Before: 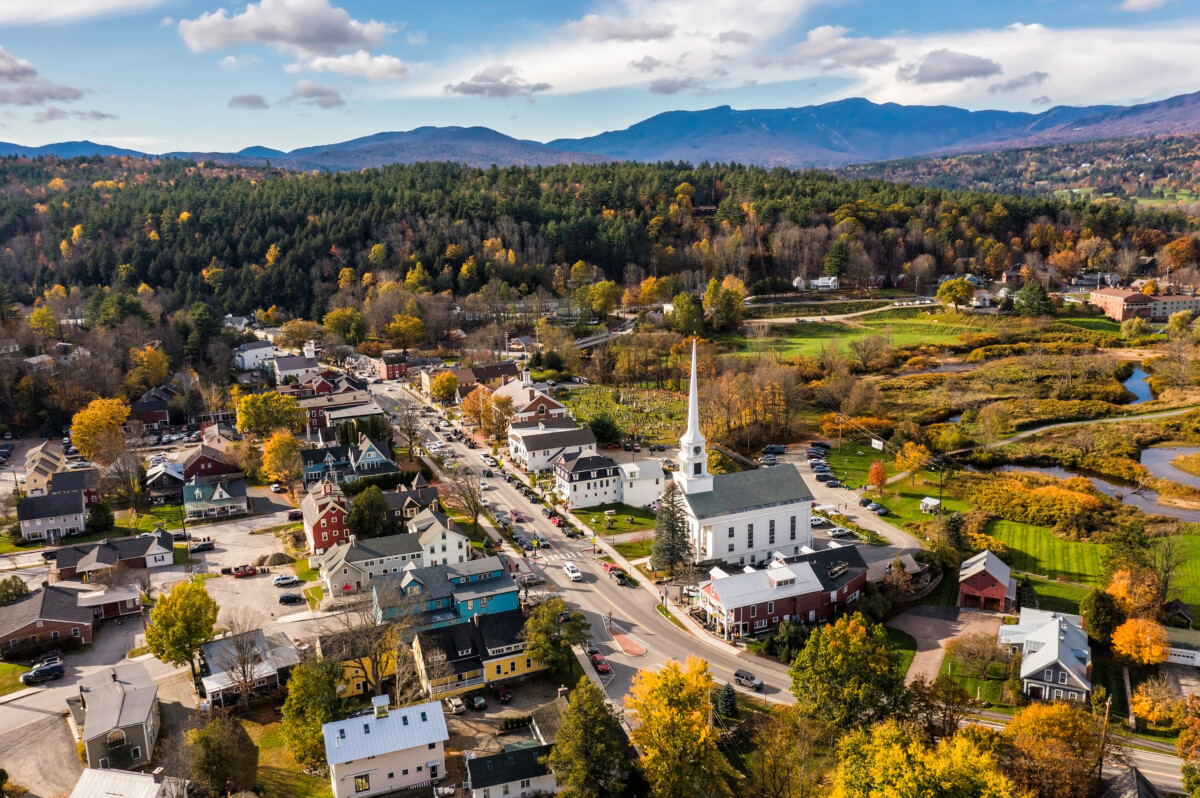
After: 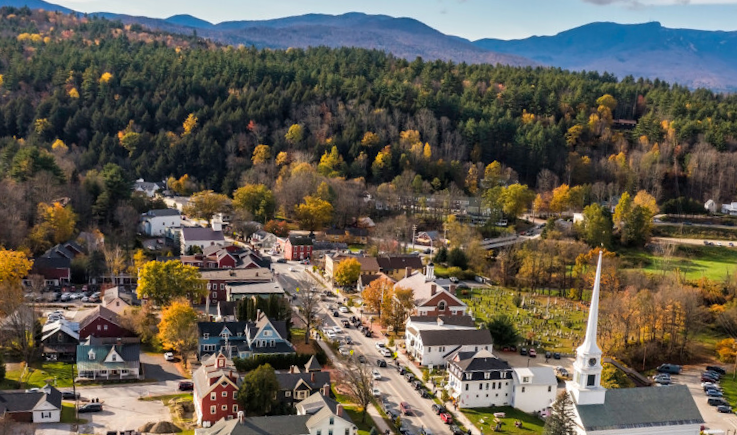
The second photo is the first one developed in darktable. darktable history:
crop and rotate: angle -5.84°, left 2.096%, top 6.835%, right 27.391%, bottom 30.544%
